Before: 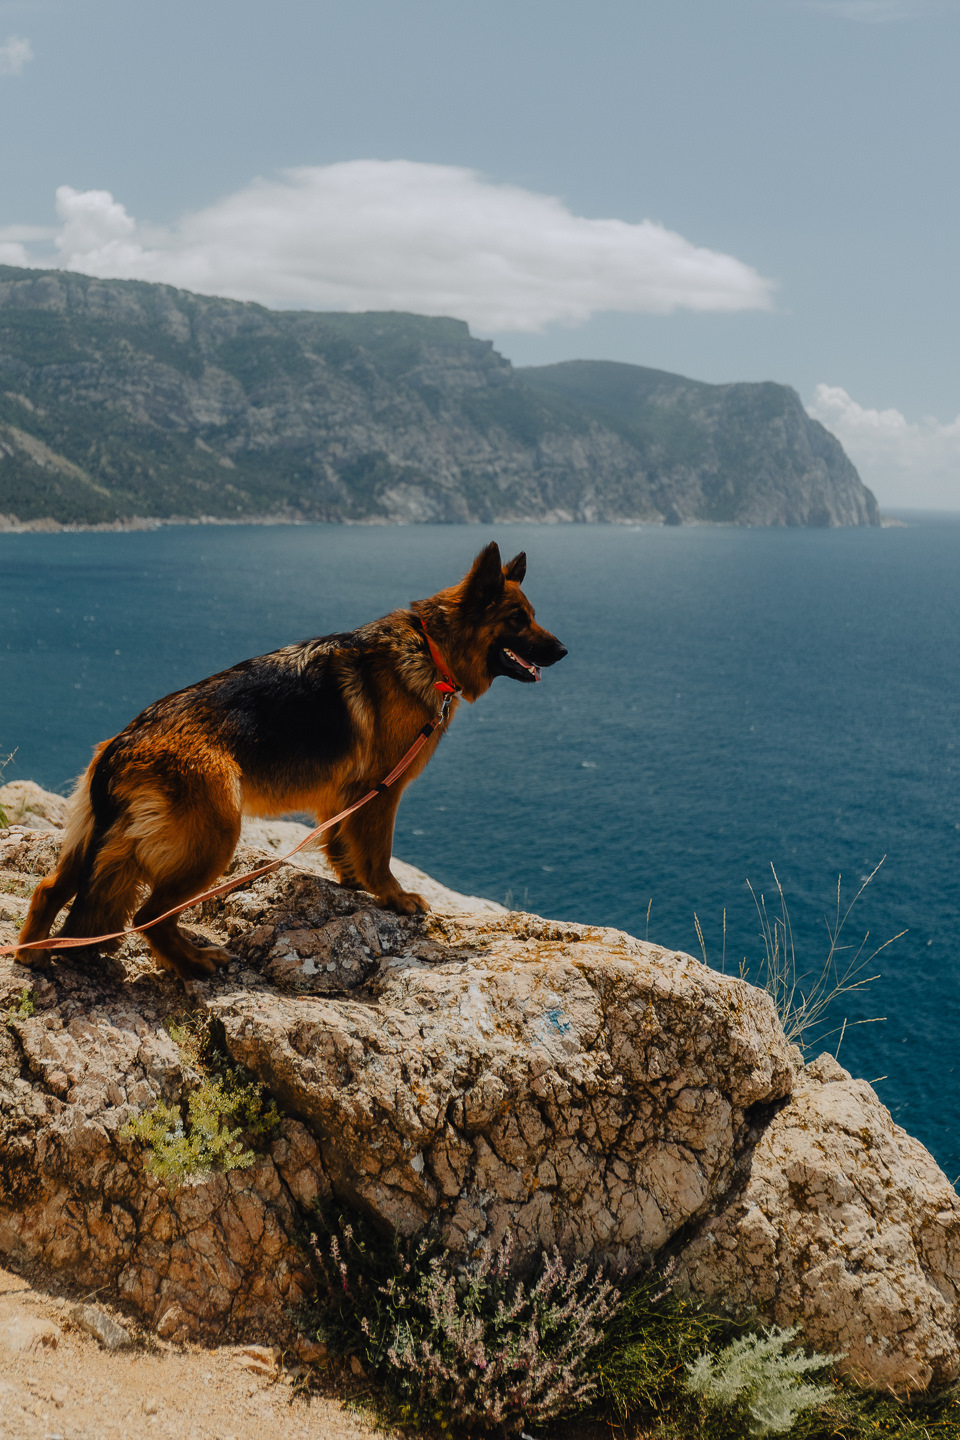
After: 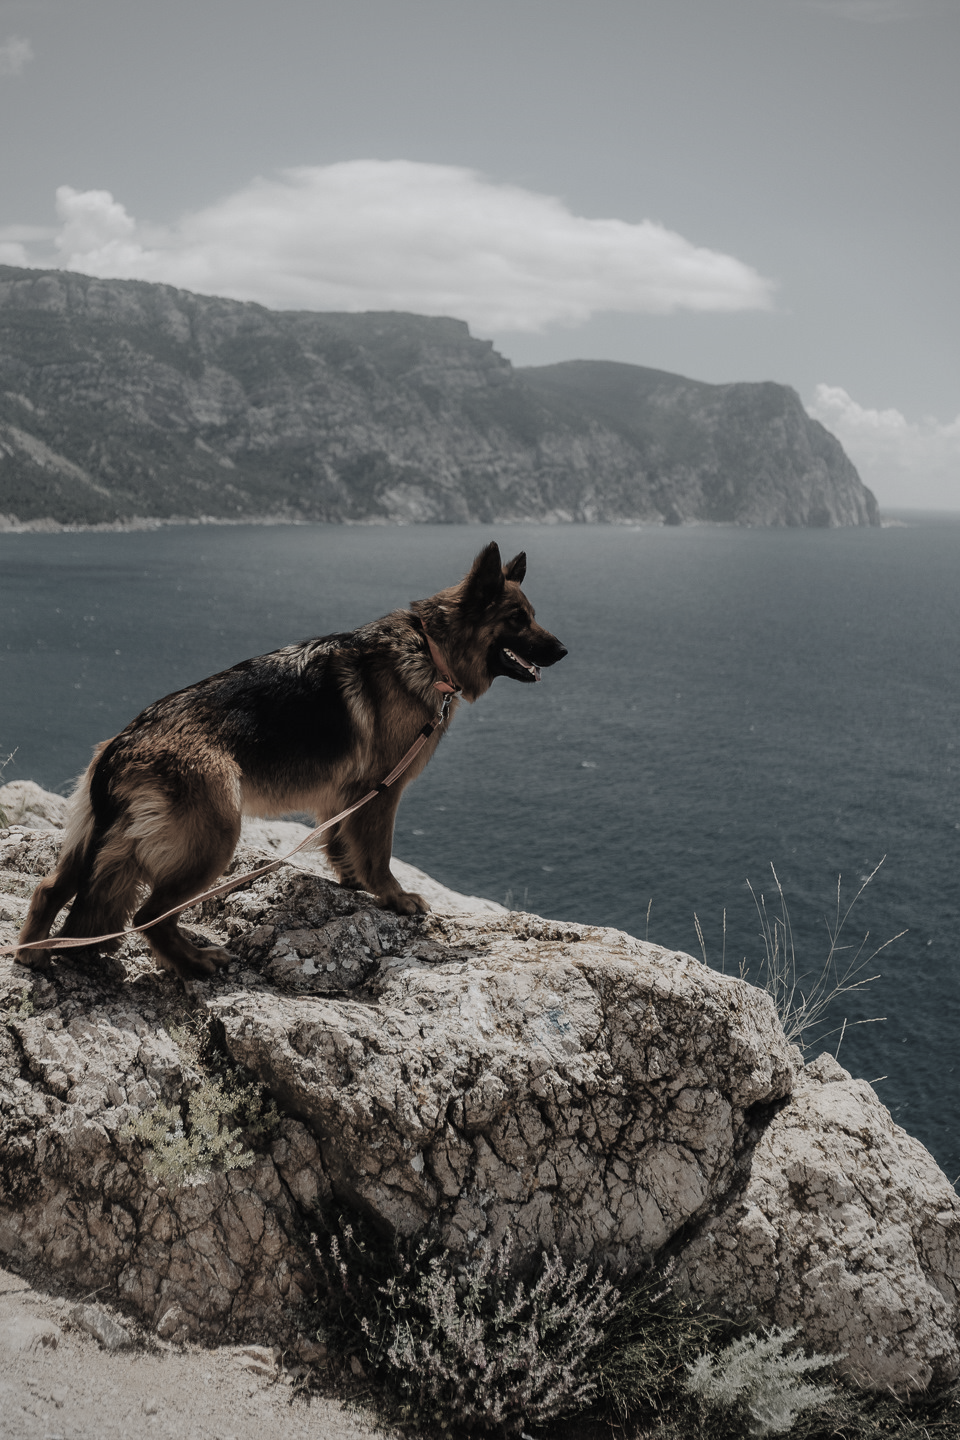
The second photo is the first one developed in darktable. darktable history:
vignetting: fall-off radius 61.14%
color correction: highlights b* -0.056, saturation 0.271
